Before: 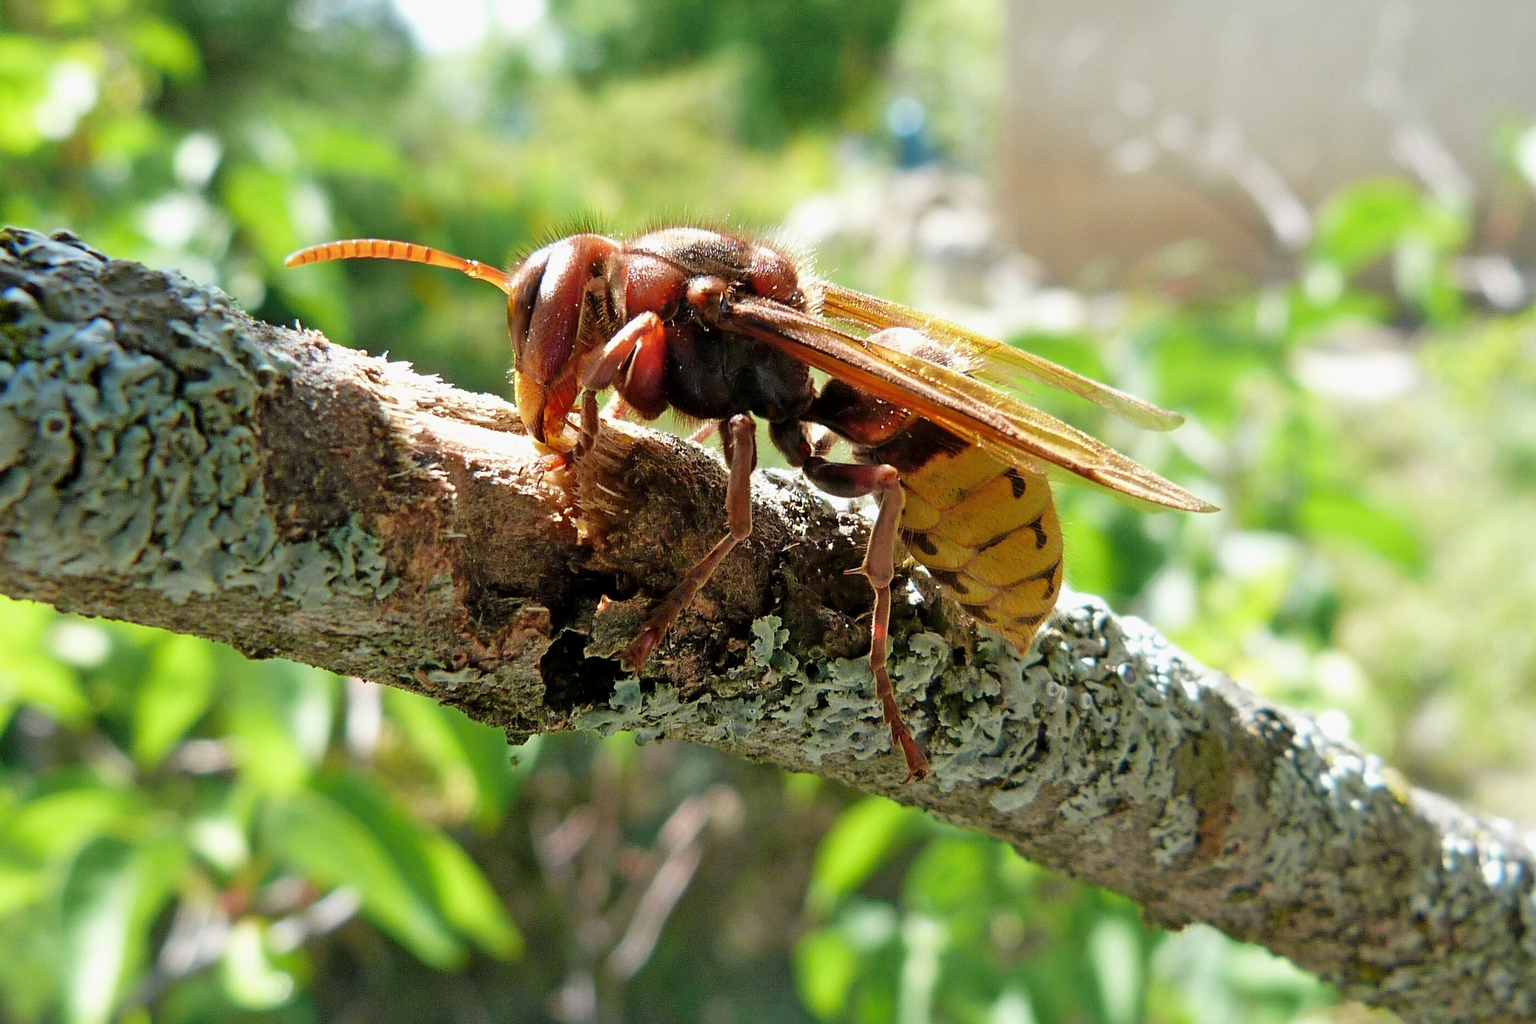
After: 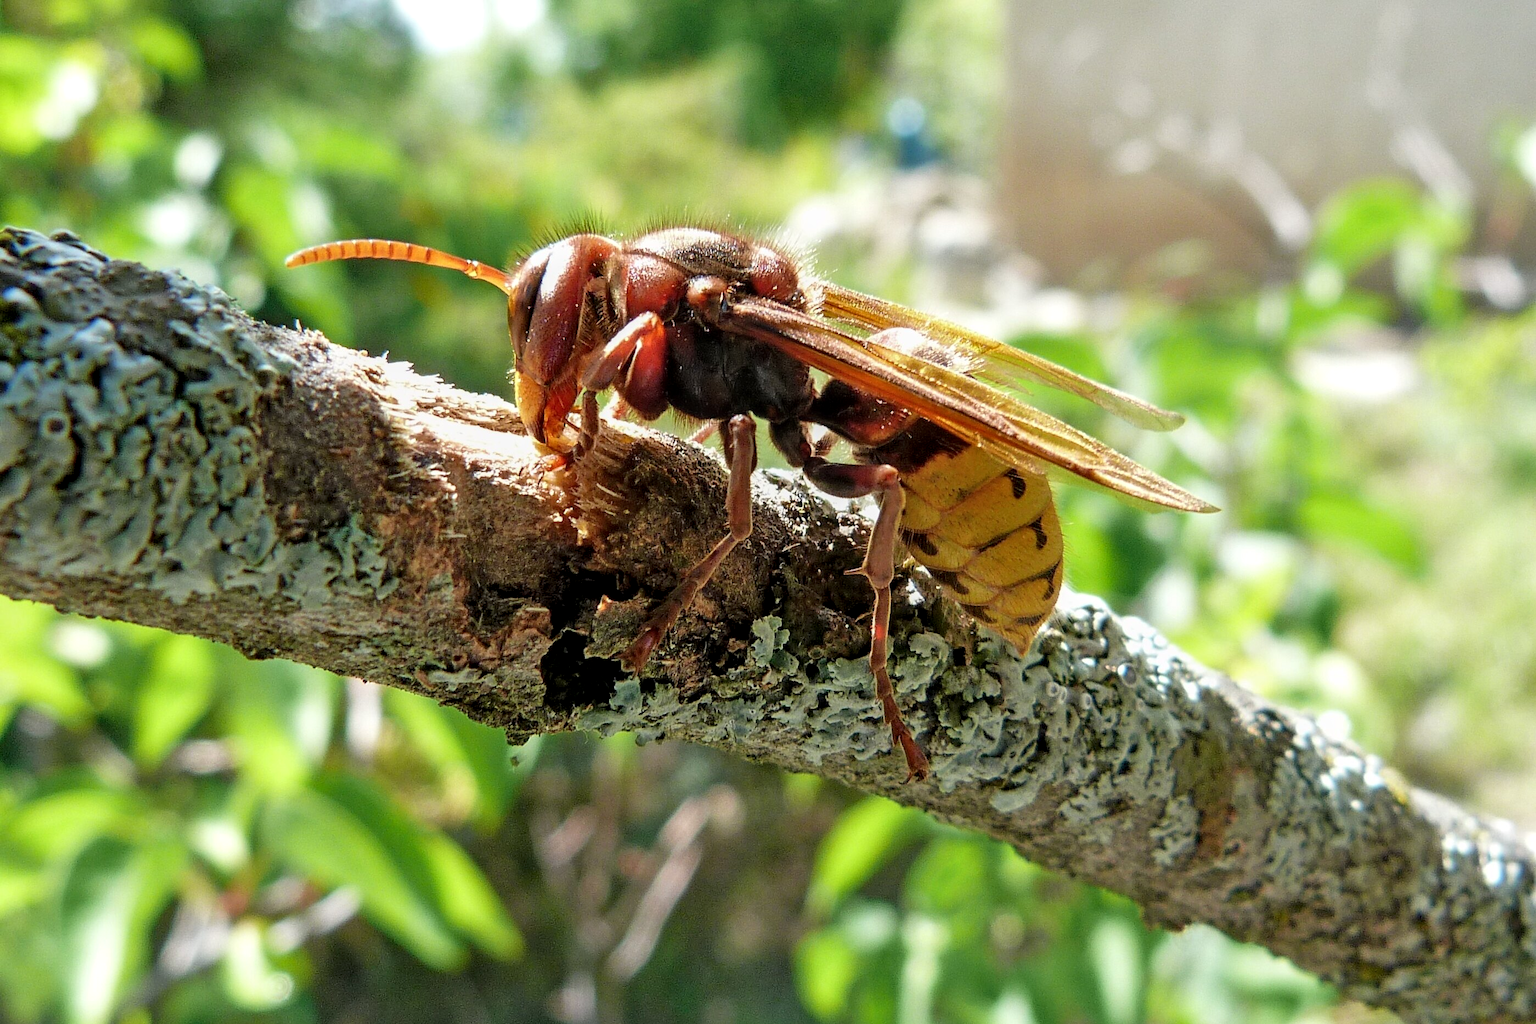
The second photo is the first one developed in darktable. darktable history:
base curve: exposure shift 0, preserve colors none
local contrast: on, module defaults
